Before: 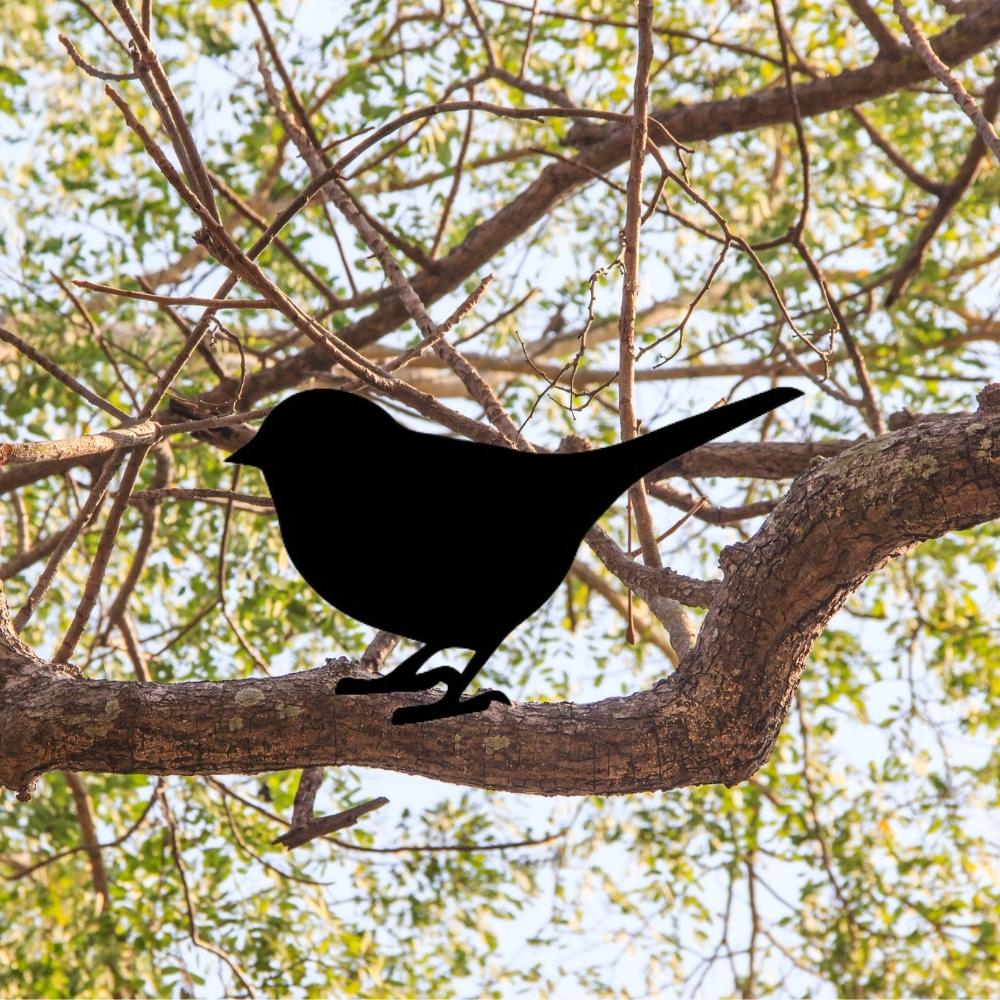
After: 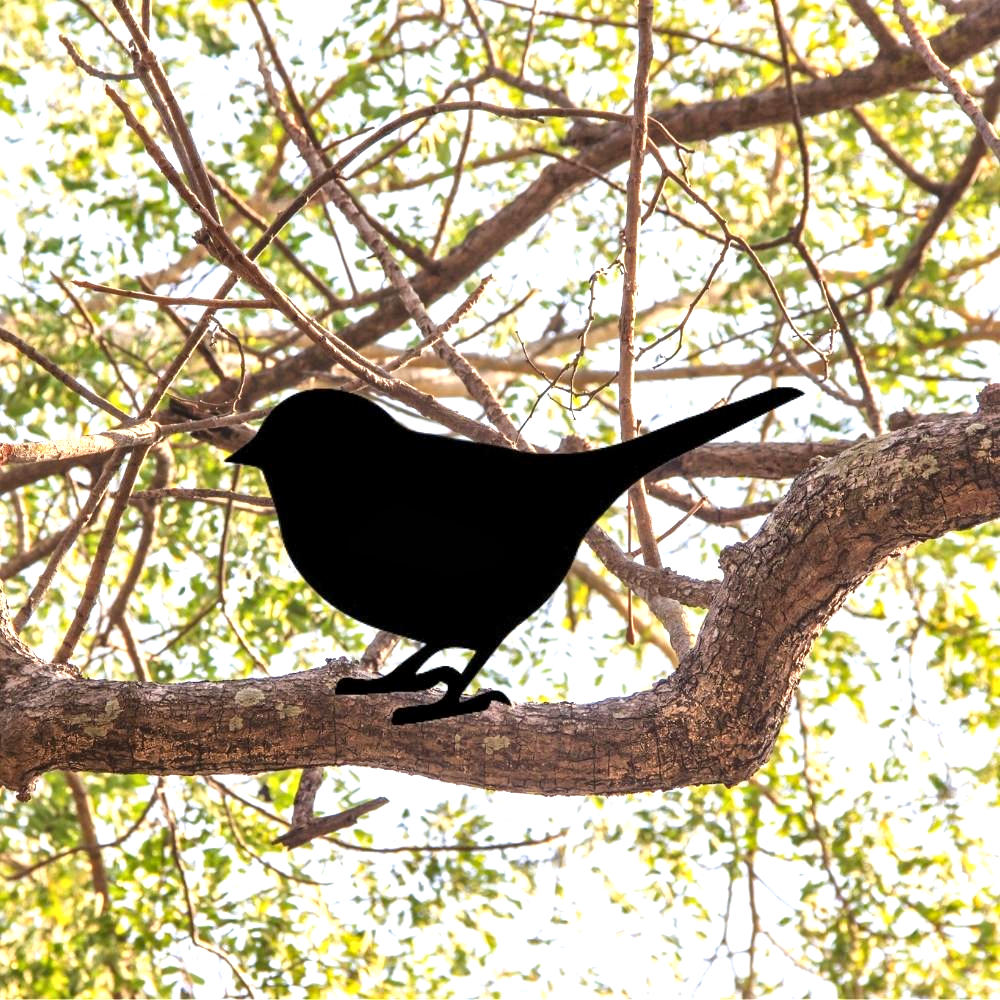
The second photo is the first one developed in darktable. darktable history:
local contrast: mode bilateral grid, contrast 20, coarseness 50, detail 150%, midtone range 0.2
exposure: black level correction 0, exposure 0.7 EV, compensate exposure bias true, compensate highlight preservation false
